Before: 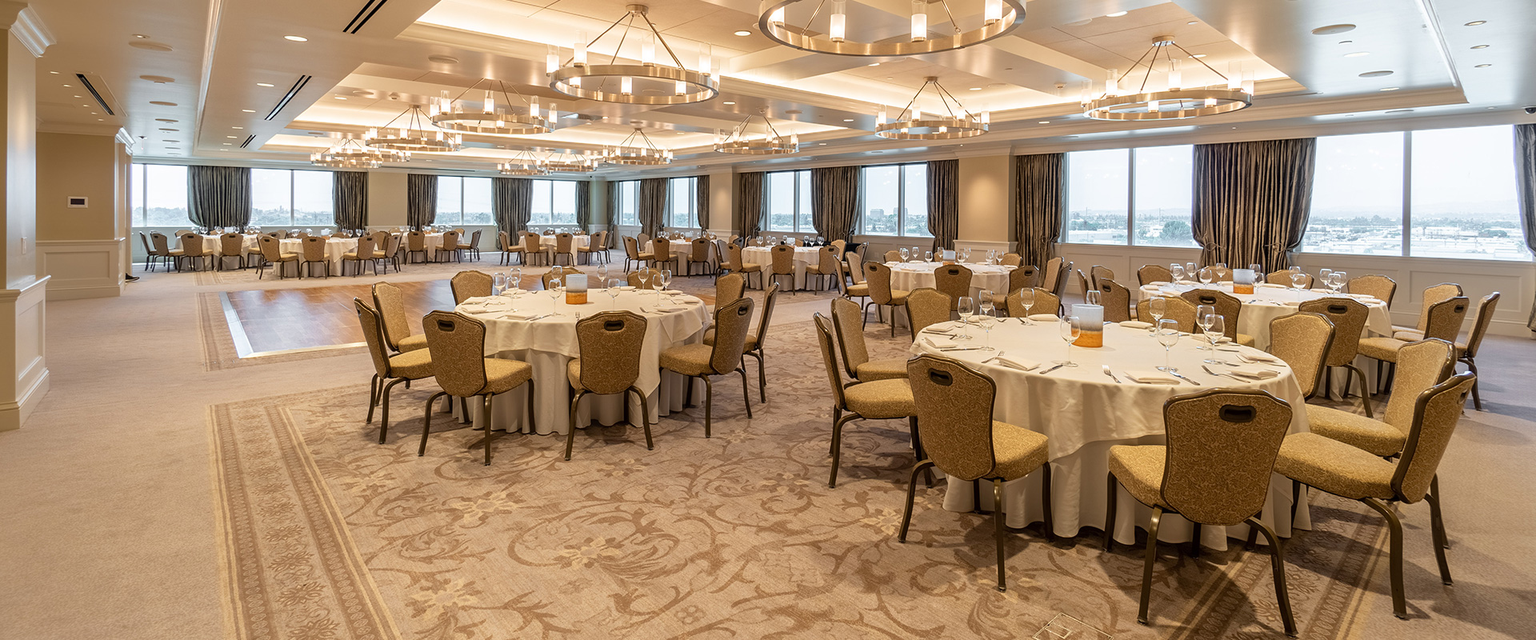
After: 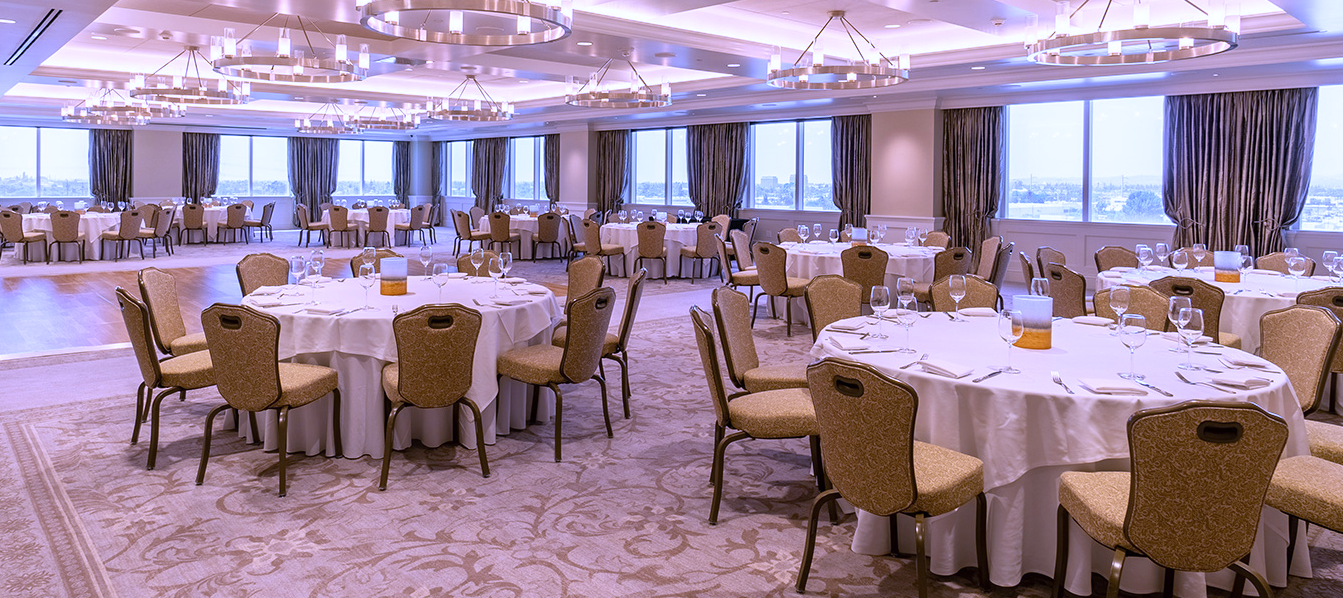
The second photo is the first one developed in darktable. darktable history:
crop and rotate: left 17.046%, top 10.659%, right 12.989%, bottom 14.553%
white balance: red 0.98, blue 1.61
